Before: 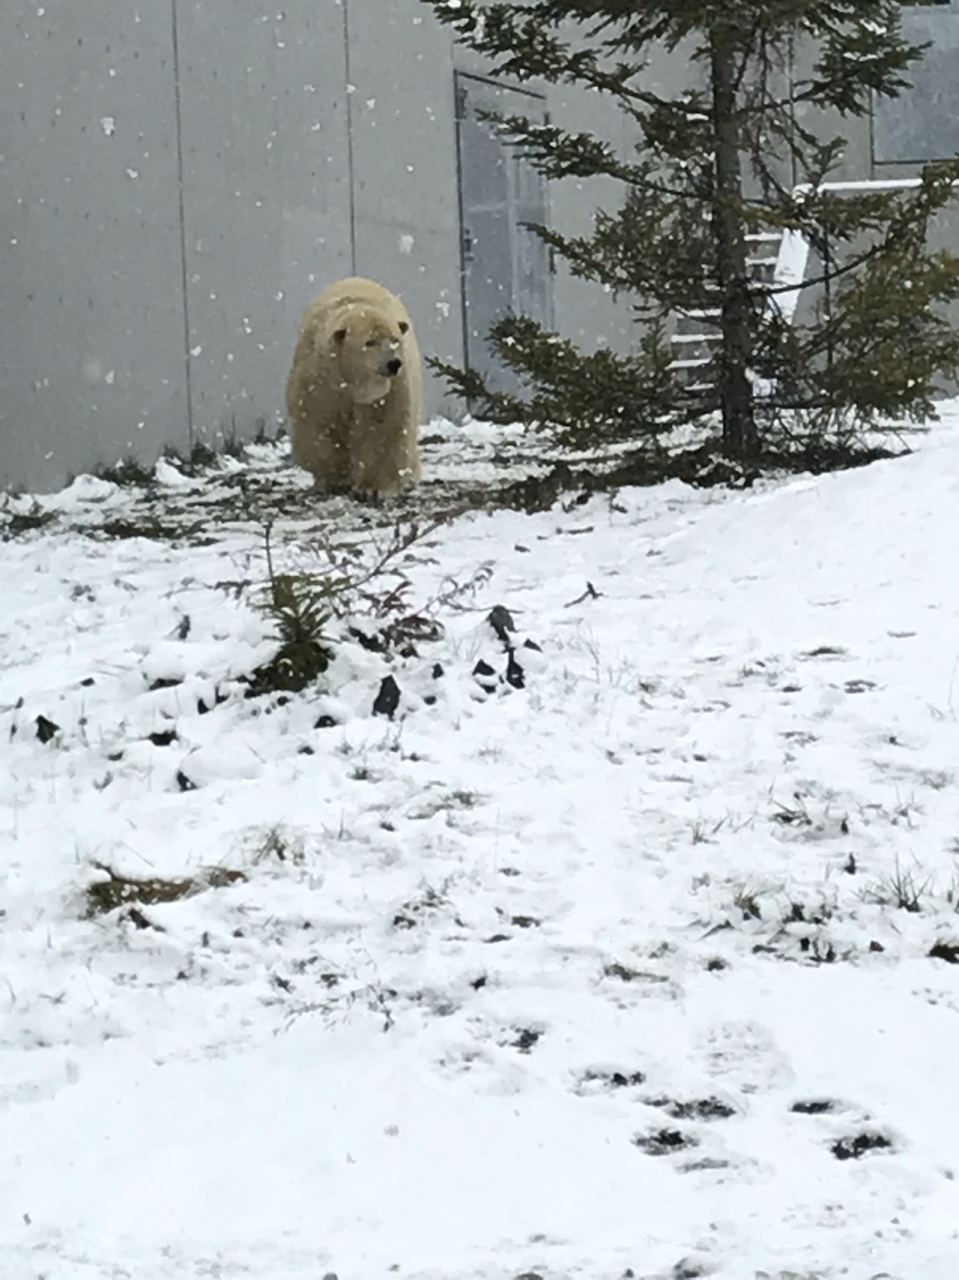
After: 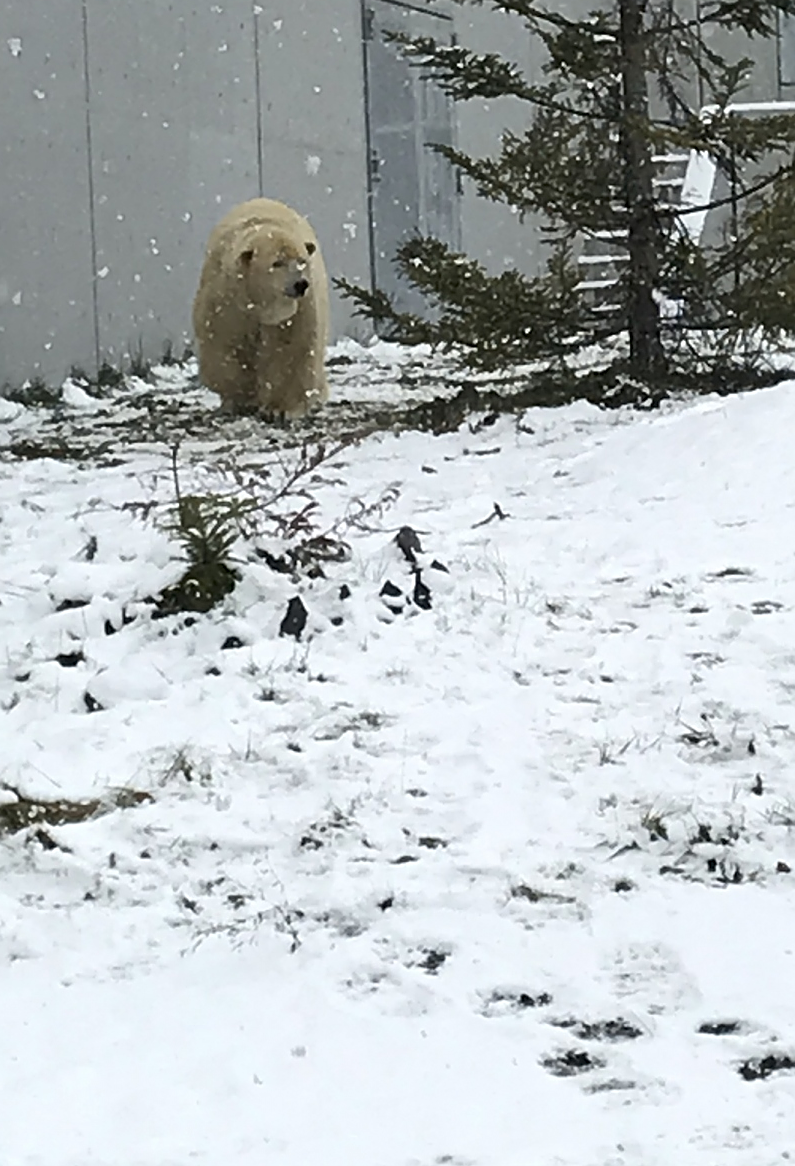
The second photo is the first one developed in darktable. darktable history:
sharpen: on, module defaults
crop: left 9.783%, top 6.213%, right 7.265%, bottom 2.626%
